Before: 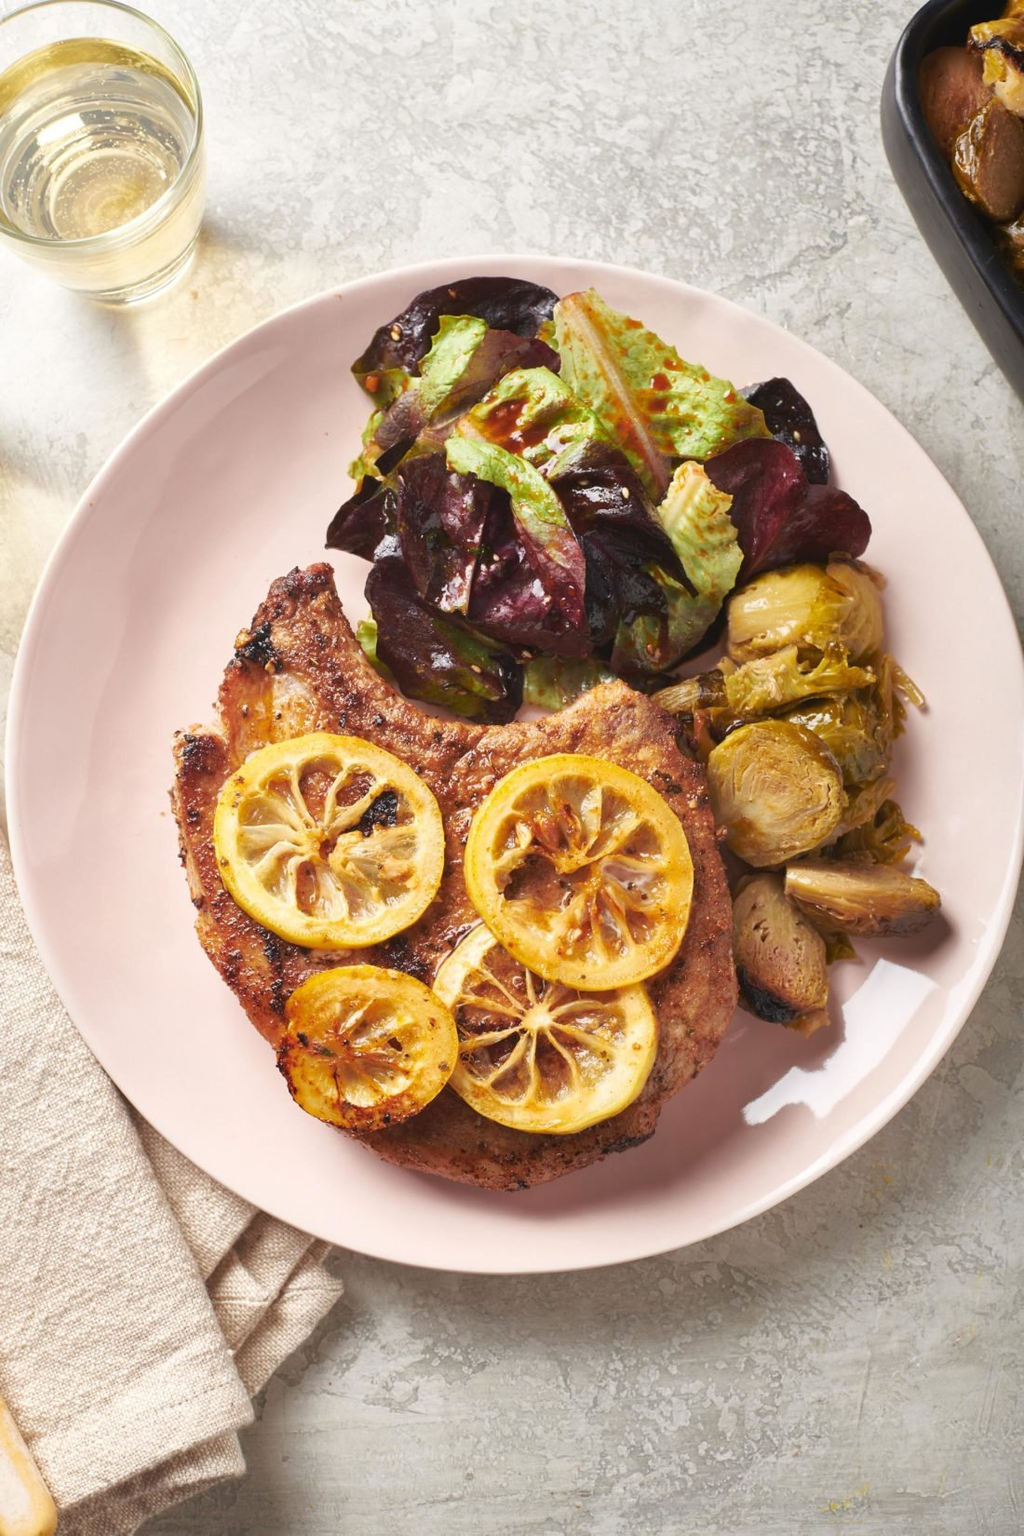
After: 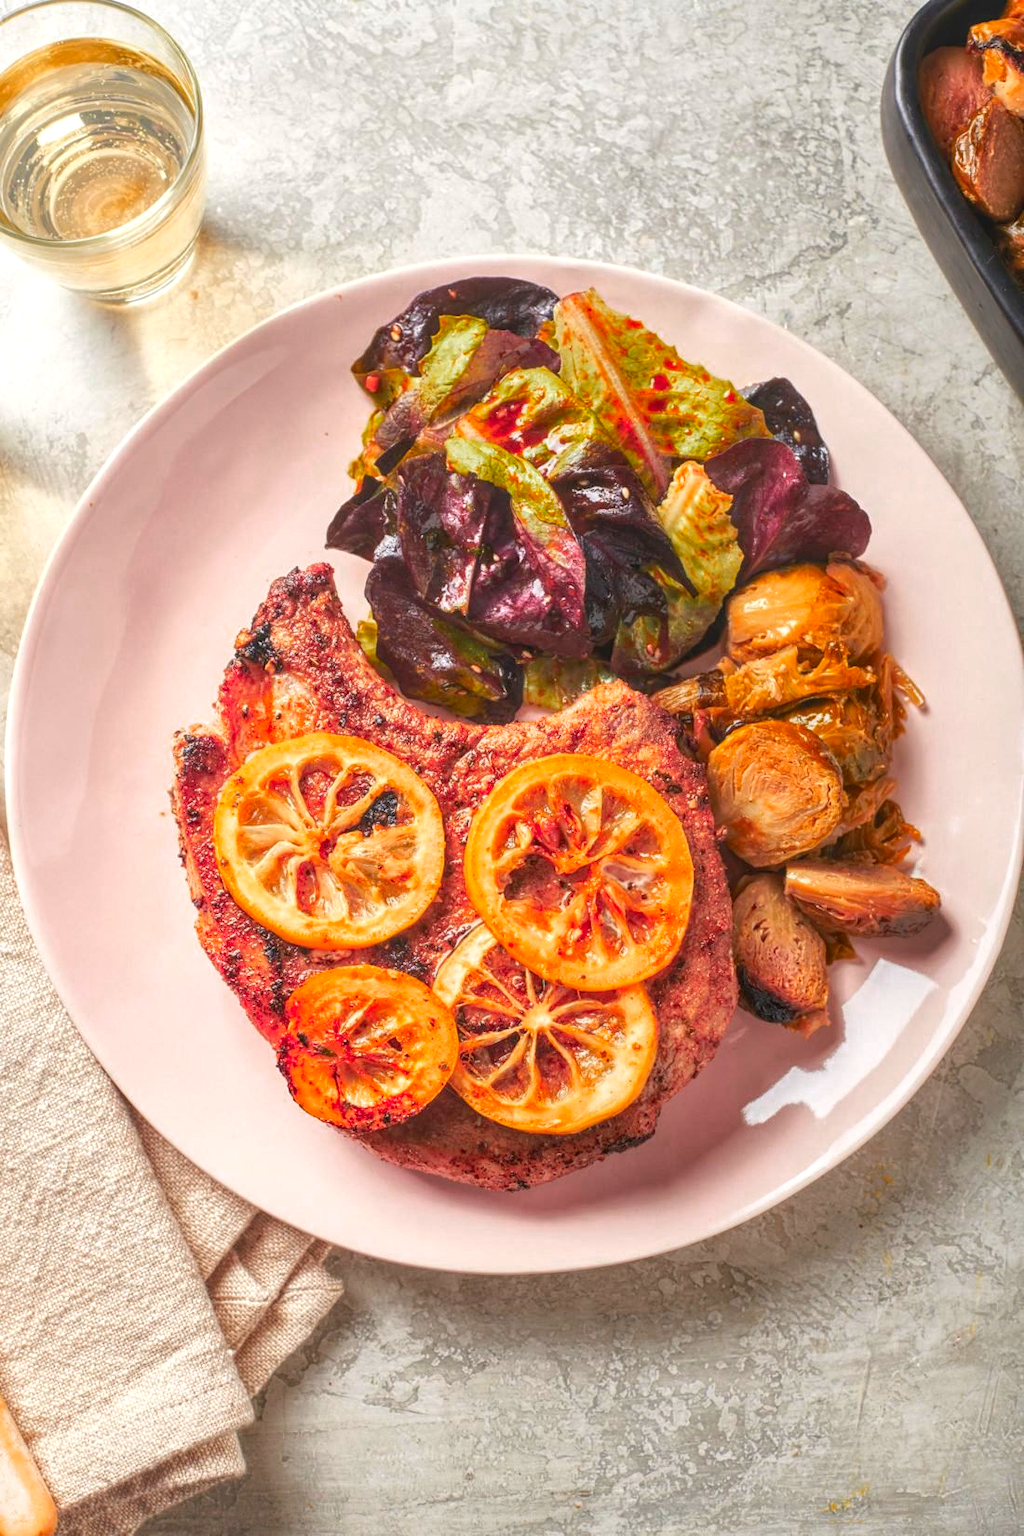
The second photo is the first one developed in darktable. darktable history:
tone equalizer: on, module defaults
color zones: curves: ch0 [(0.473, 0.374) (0.742, 0.784)]; ch1 [(0.354, 0.737) (0.742, 0.705)]; ch2 [(0.318, 0.421) (0.758, 0.532)]
local contrast: highlights 74%, shadows 55%, detail 176%, midtone range 0.207
